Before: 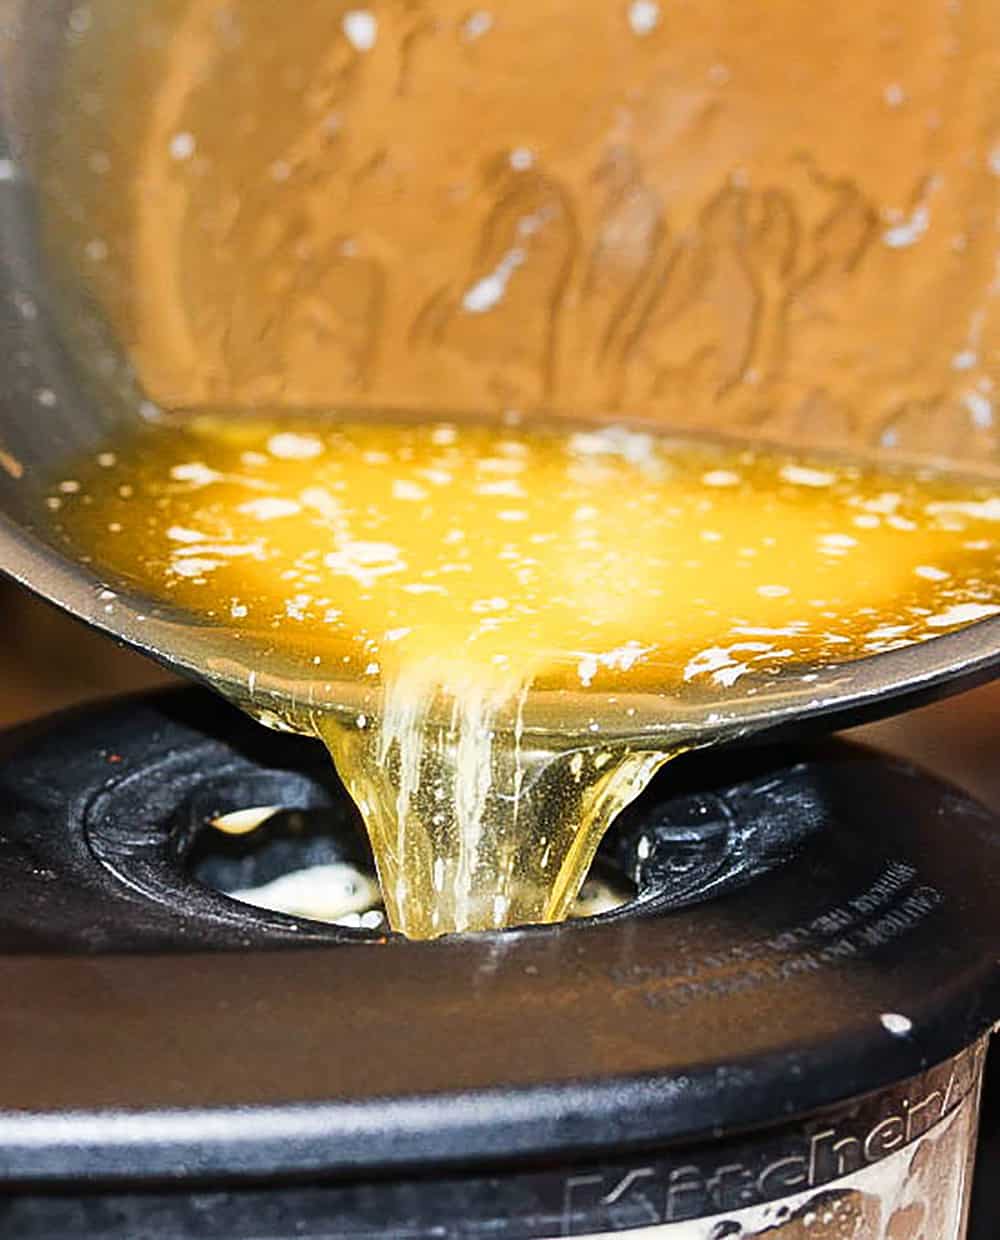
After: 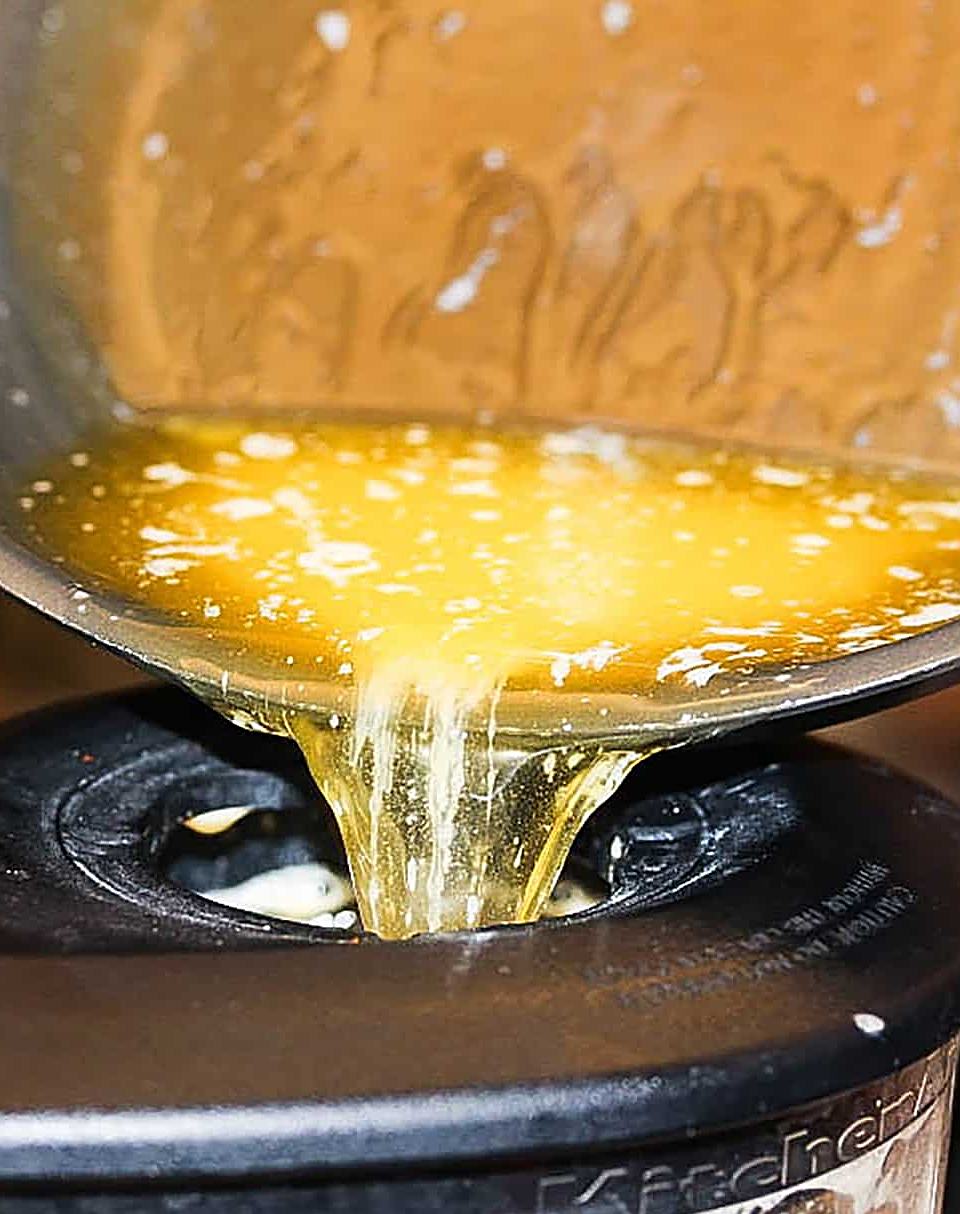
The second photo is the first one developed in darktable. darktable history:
sharpen: on, module defaults
crop and rotate: left 2.729%, right 1.246%, bottom 2.017%
